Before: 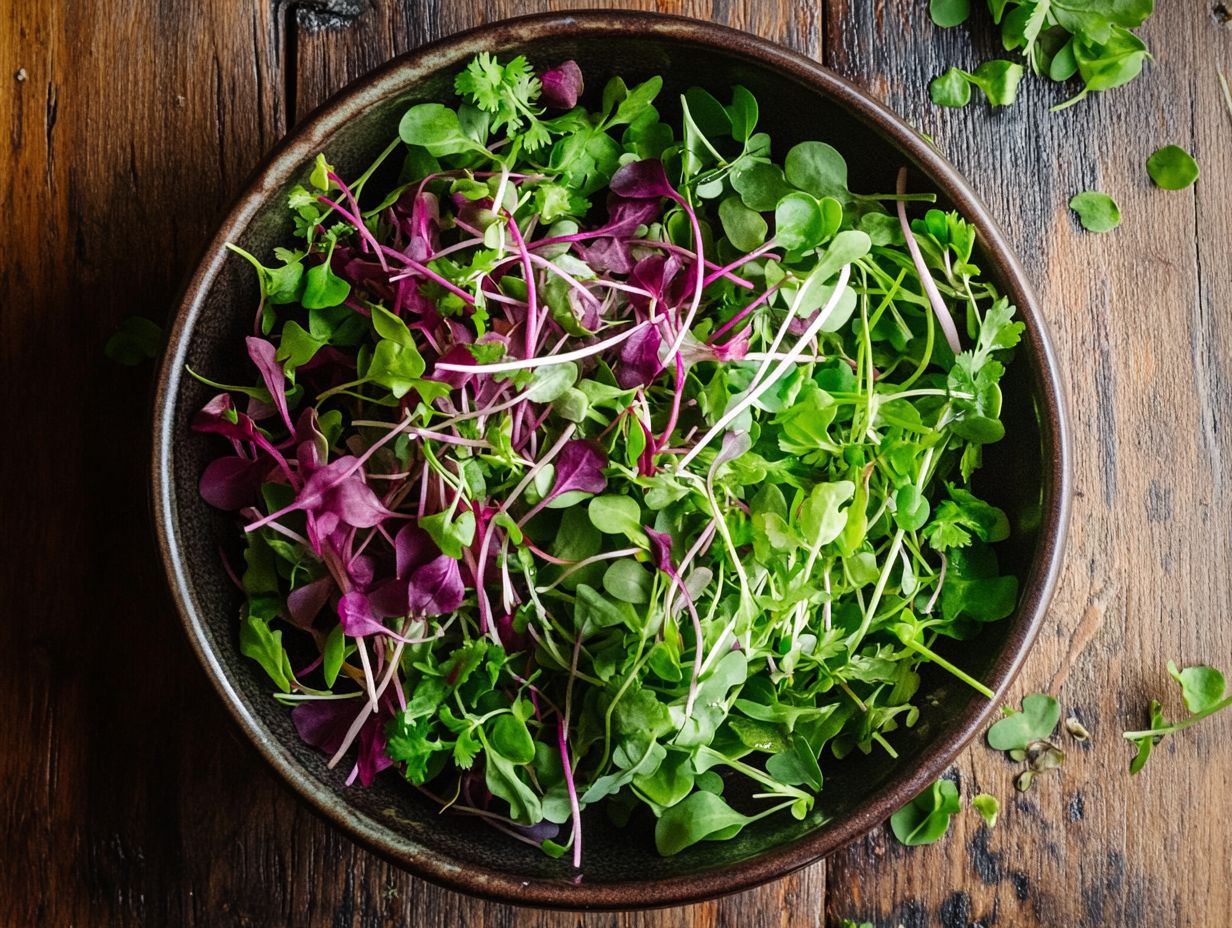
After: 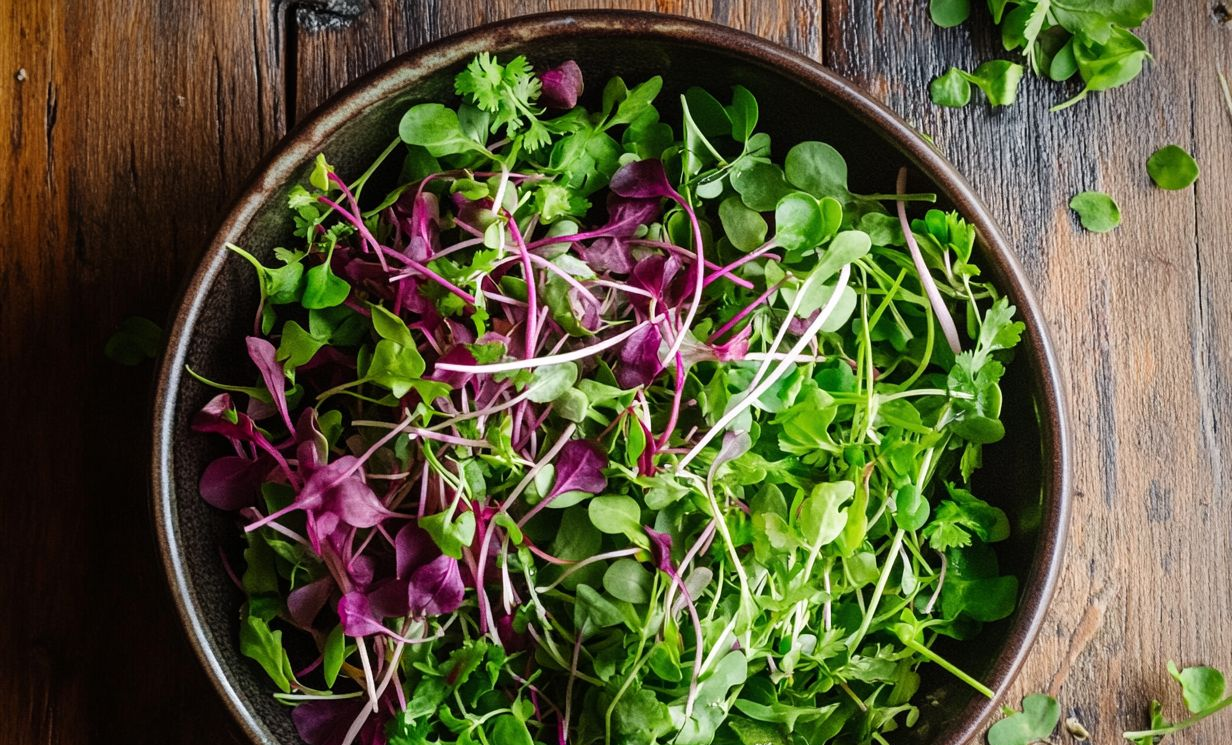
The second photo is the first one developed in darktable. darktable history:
crop: bottom 19.695%
